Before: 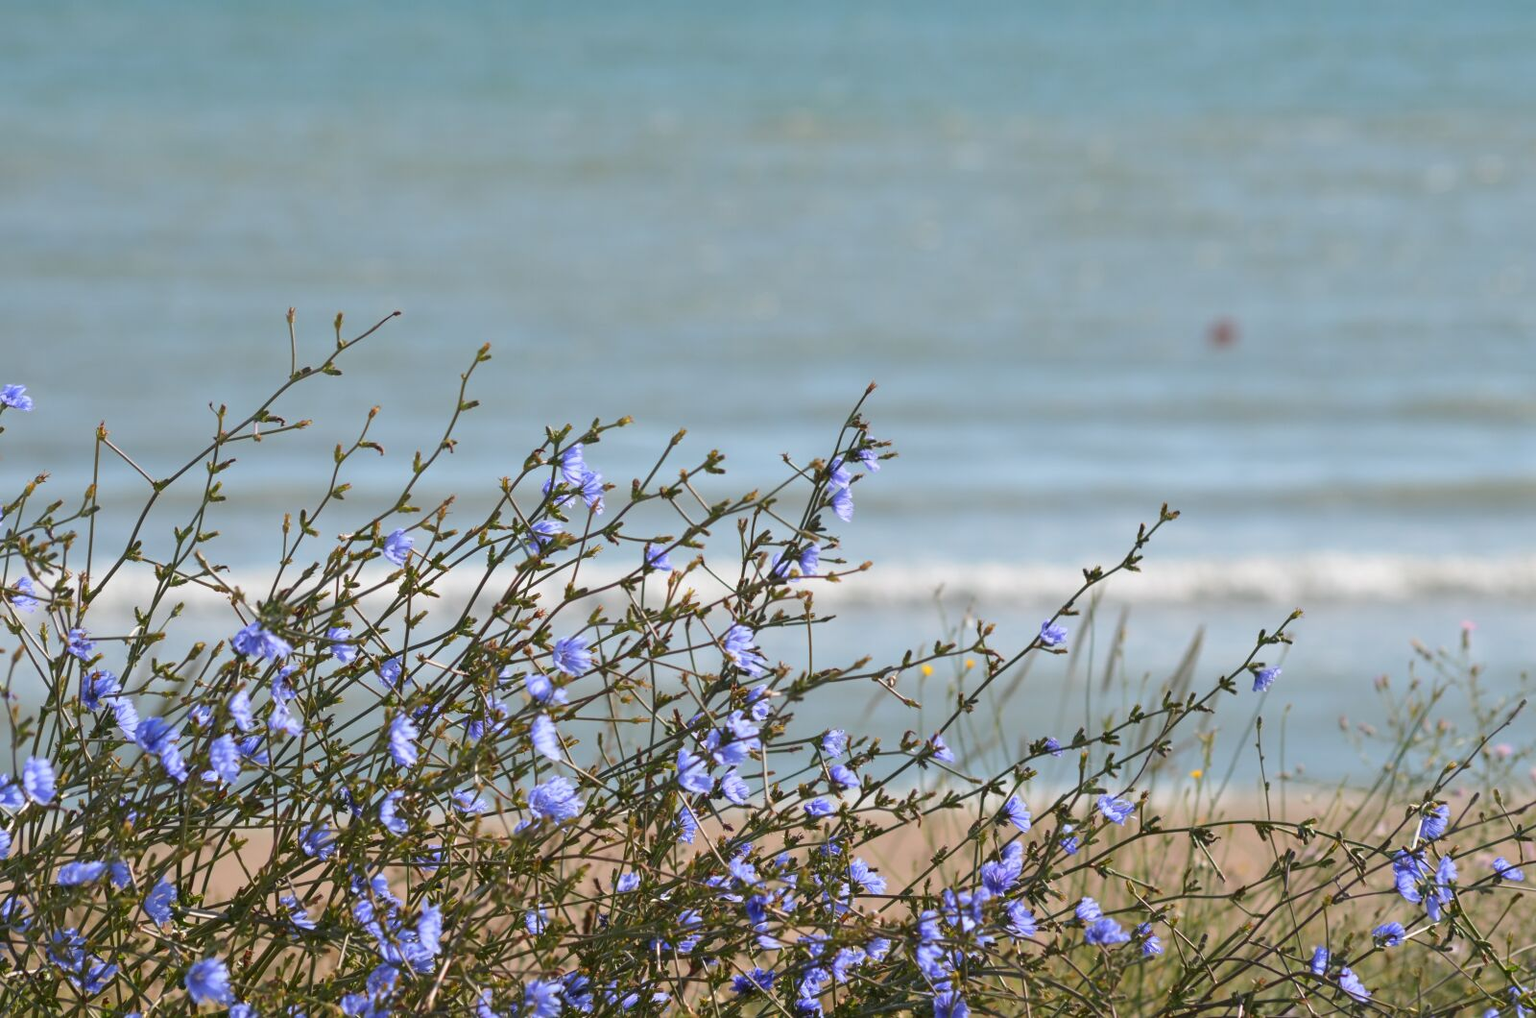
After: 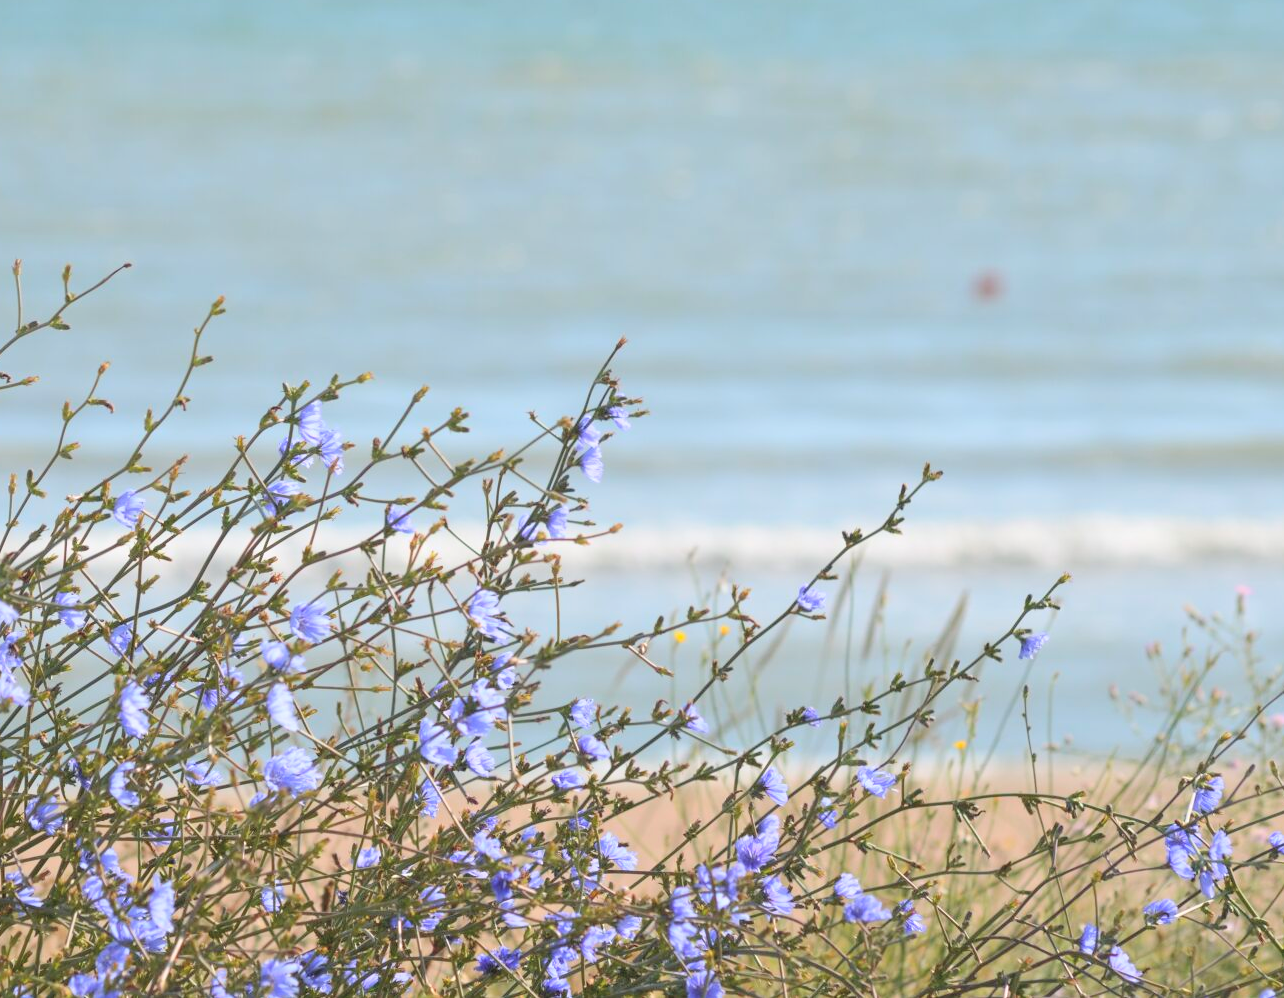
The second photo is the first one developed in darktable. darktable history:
contrast brightness saturation: contrast 0.101, brightness 0.302, saturation 0.14
crop and rotate: left 17.929%, top 5.781%, right 1.766%
